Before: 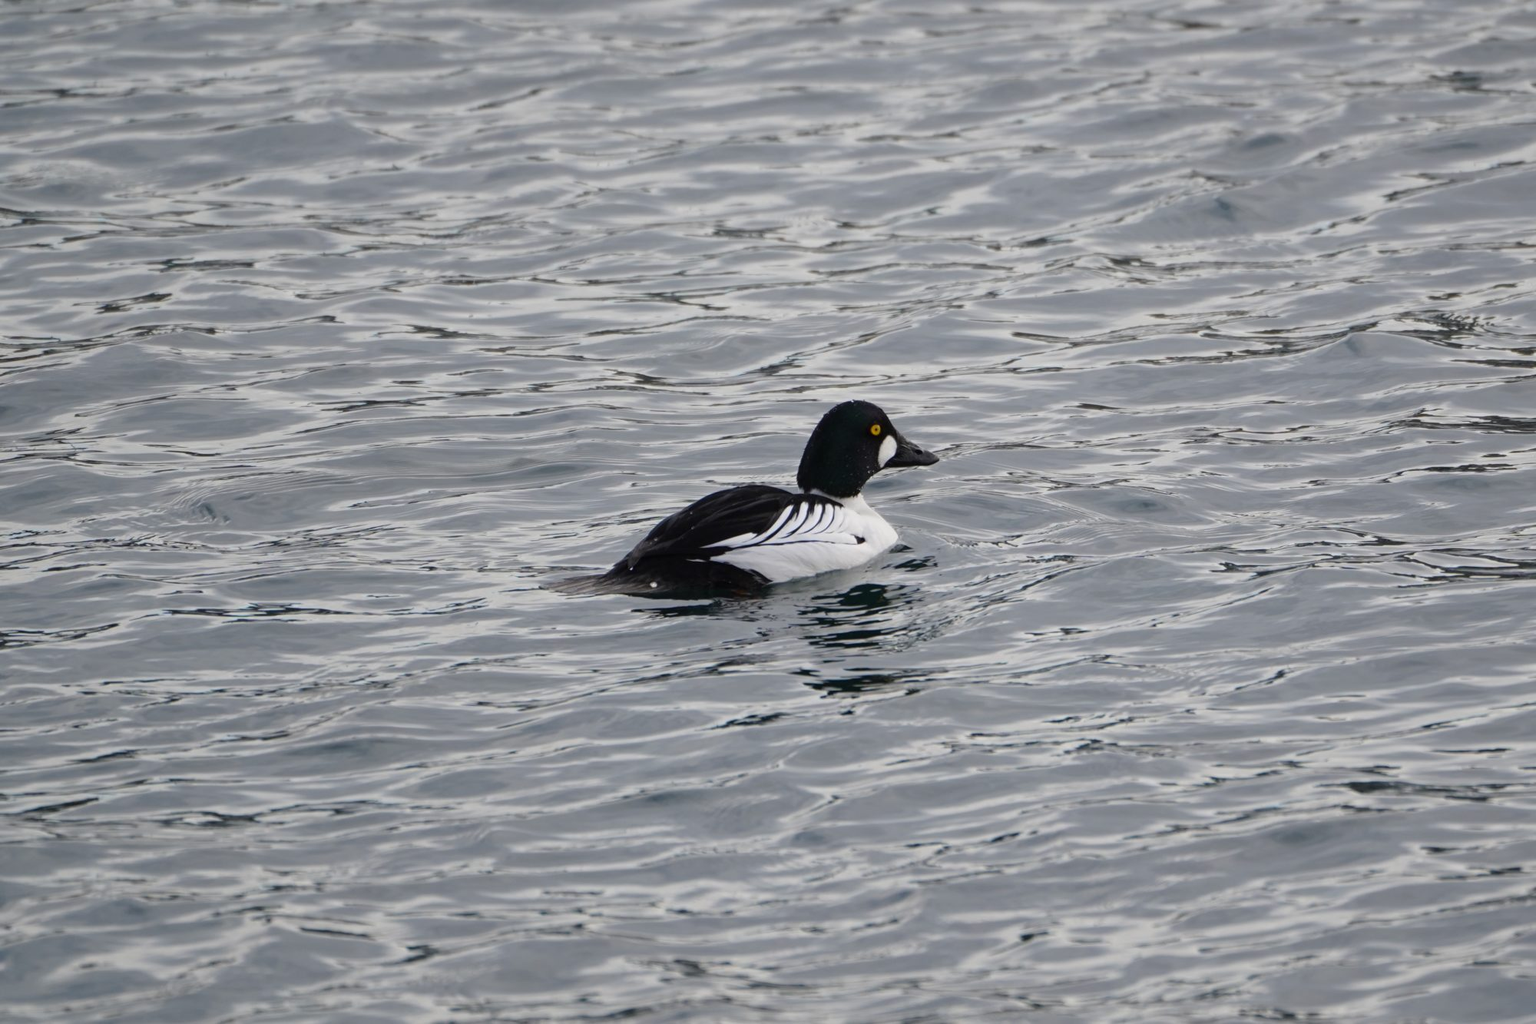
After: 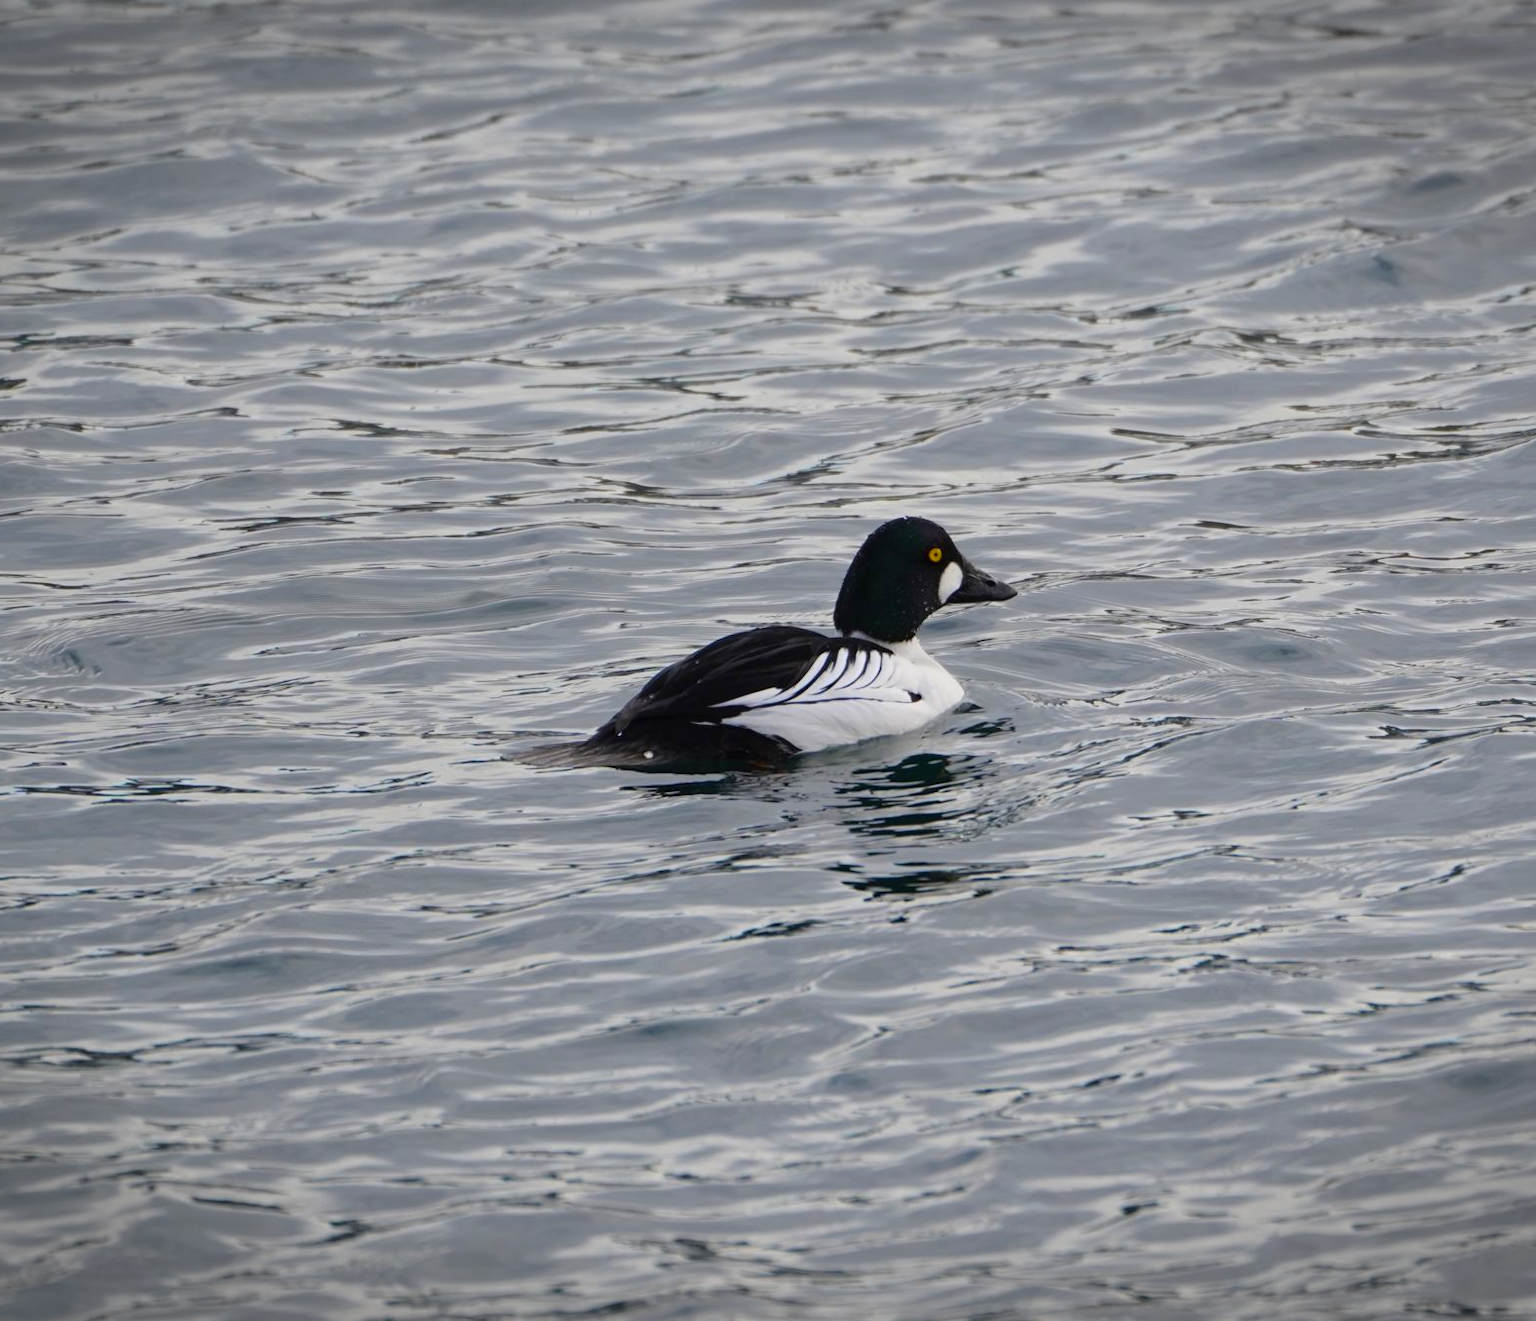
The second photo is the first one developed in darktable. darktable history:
crop: left 9.88%, right 12.664%
vignetting: fall-off start 100%, brightness -0.406, saturation -0.3, width/height ratio 1.324, dithering 8-bit output, unbound false
color balance rgb: perceptual saturation grading › global saturation 20%, global vibrance 20%
